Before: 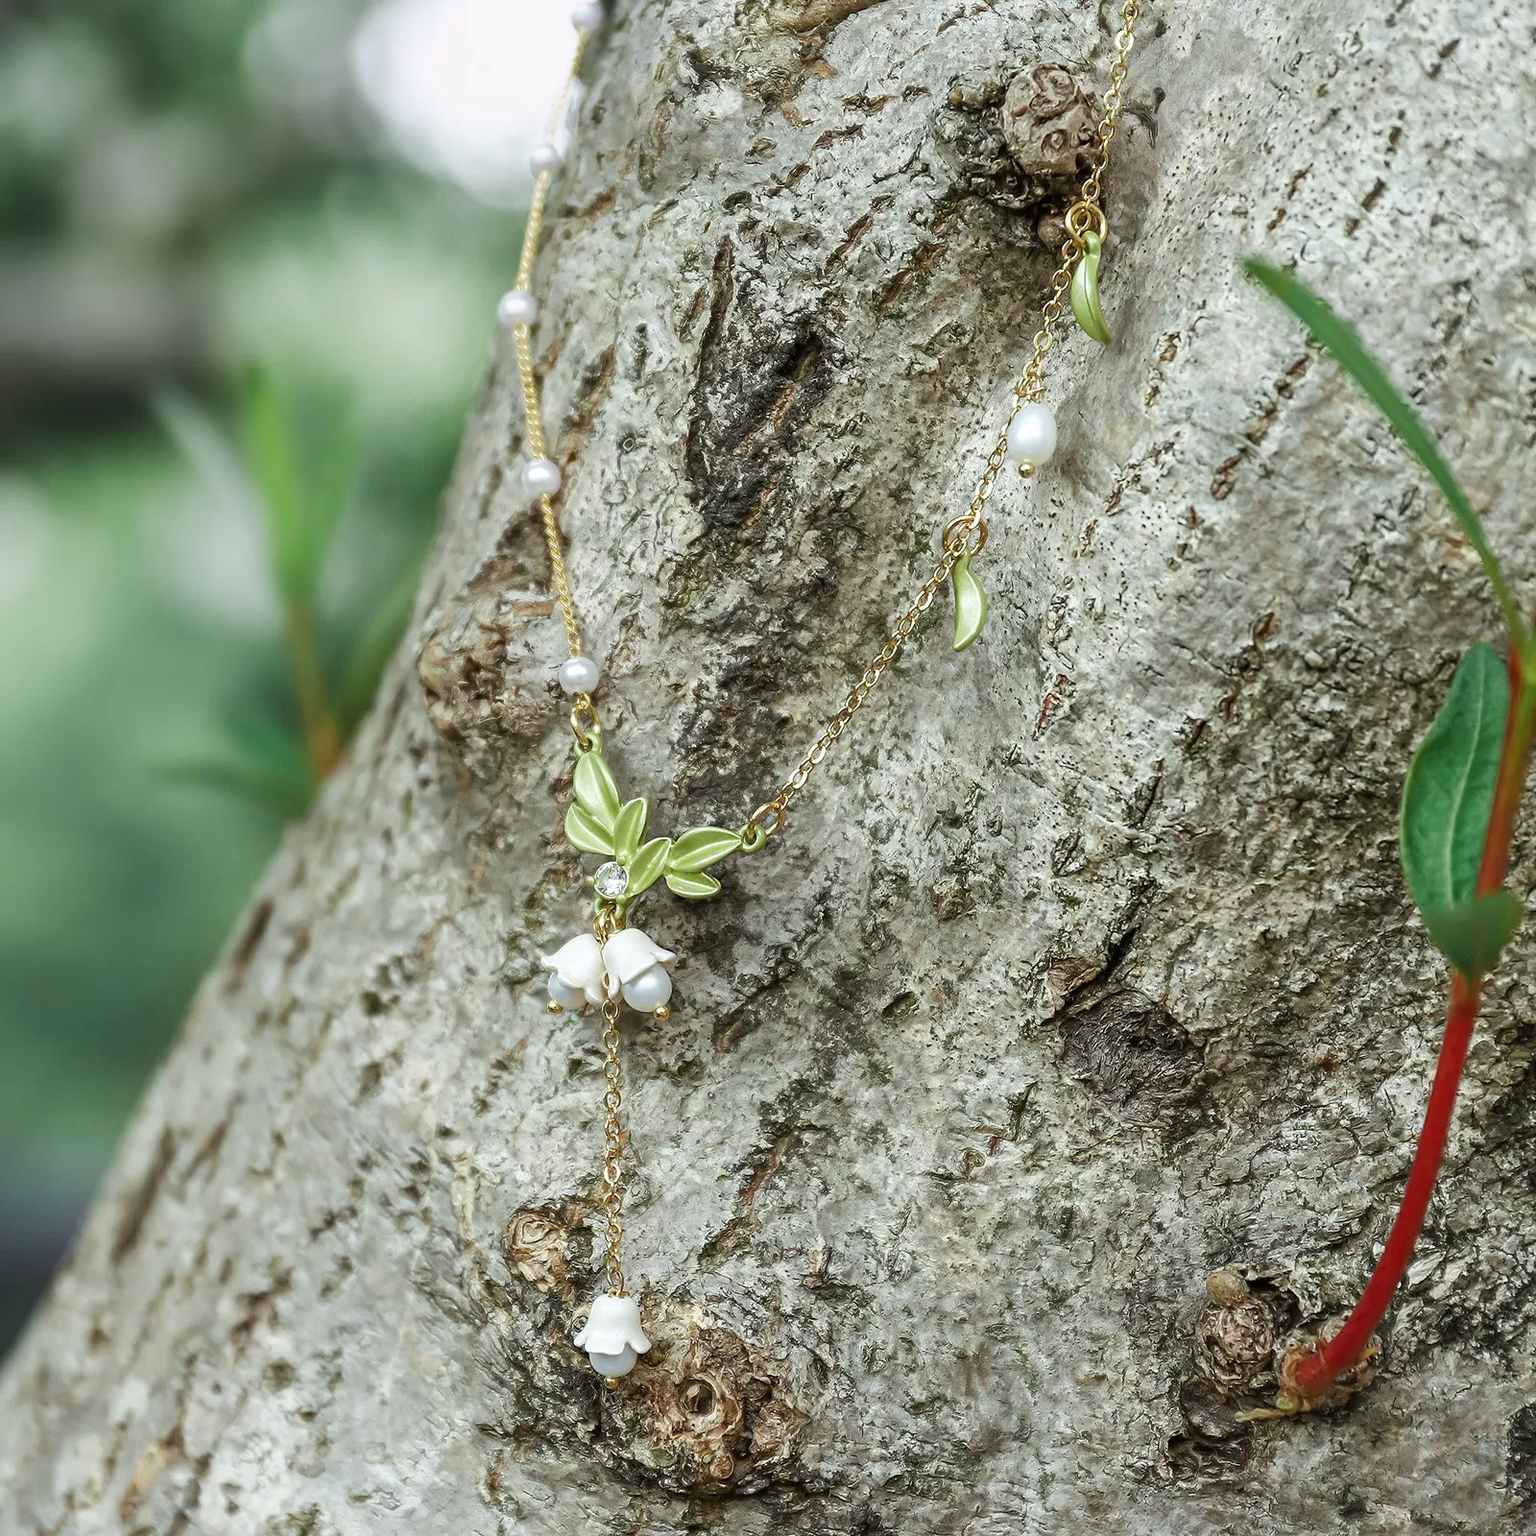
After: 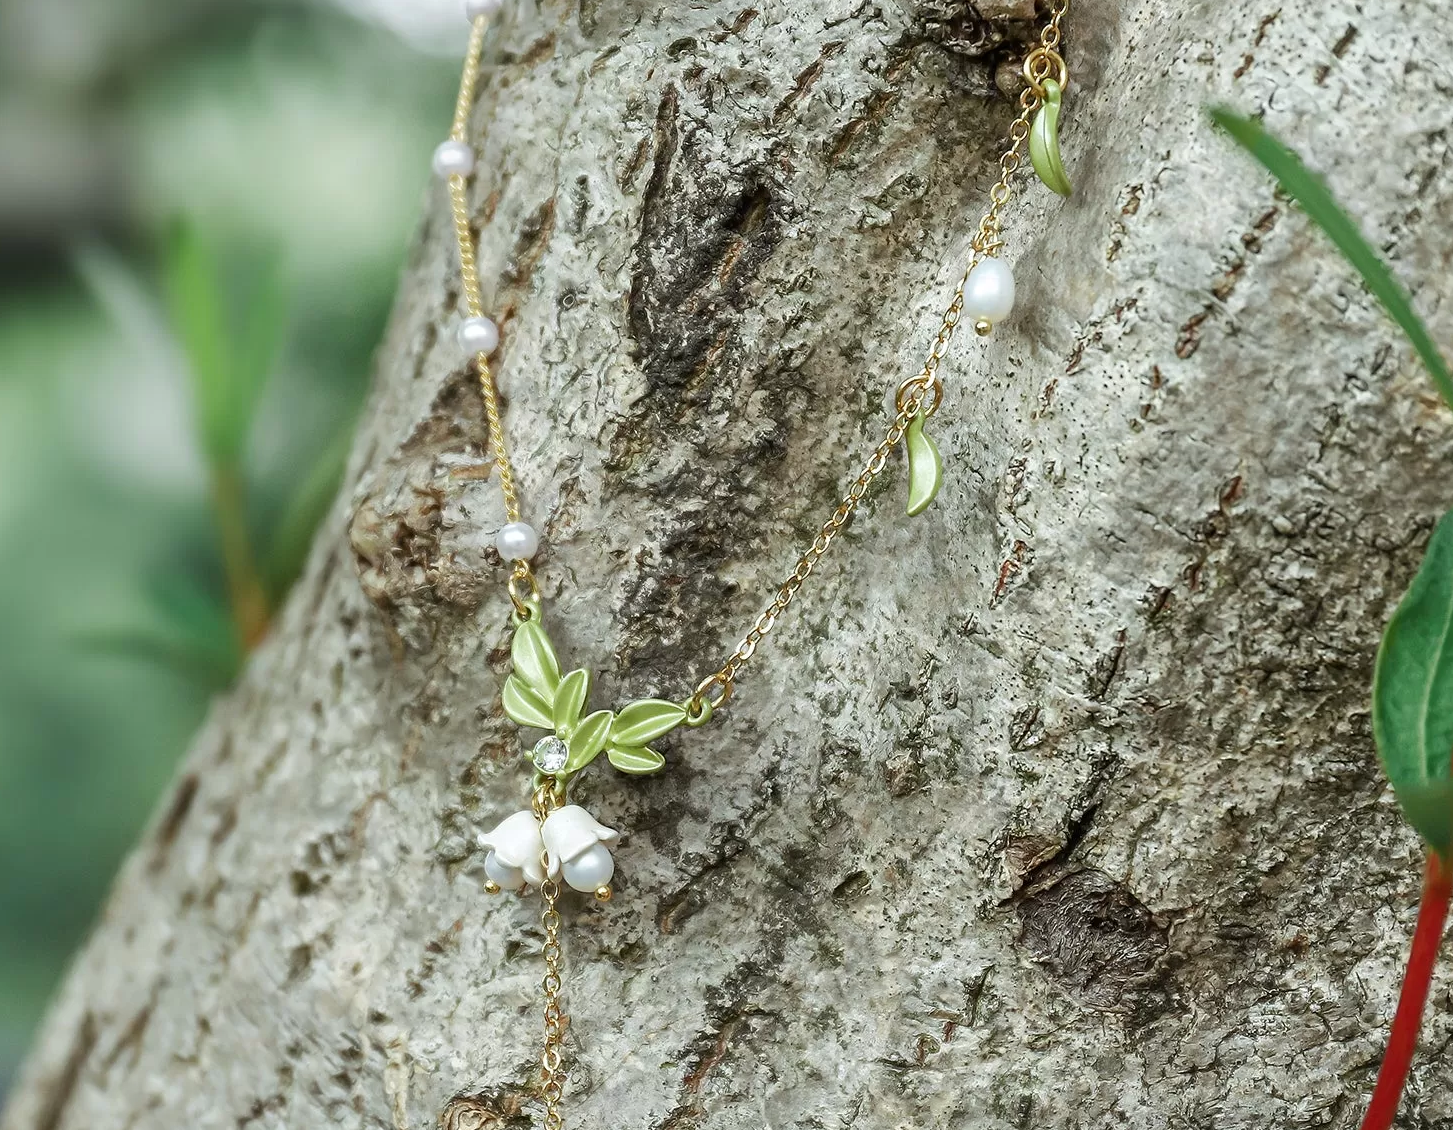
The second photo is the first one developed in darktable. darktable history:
crop: left 5.434%, top 10.15%, right 3.732%, bottom 19.192%
